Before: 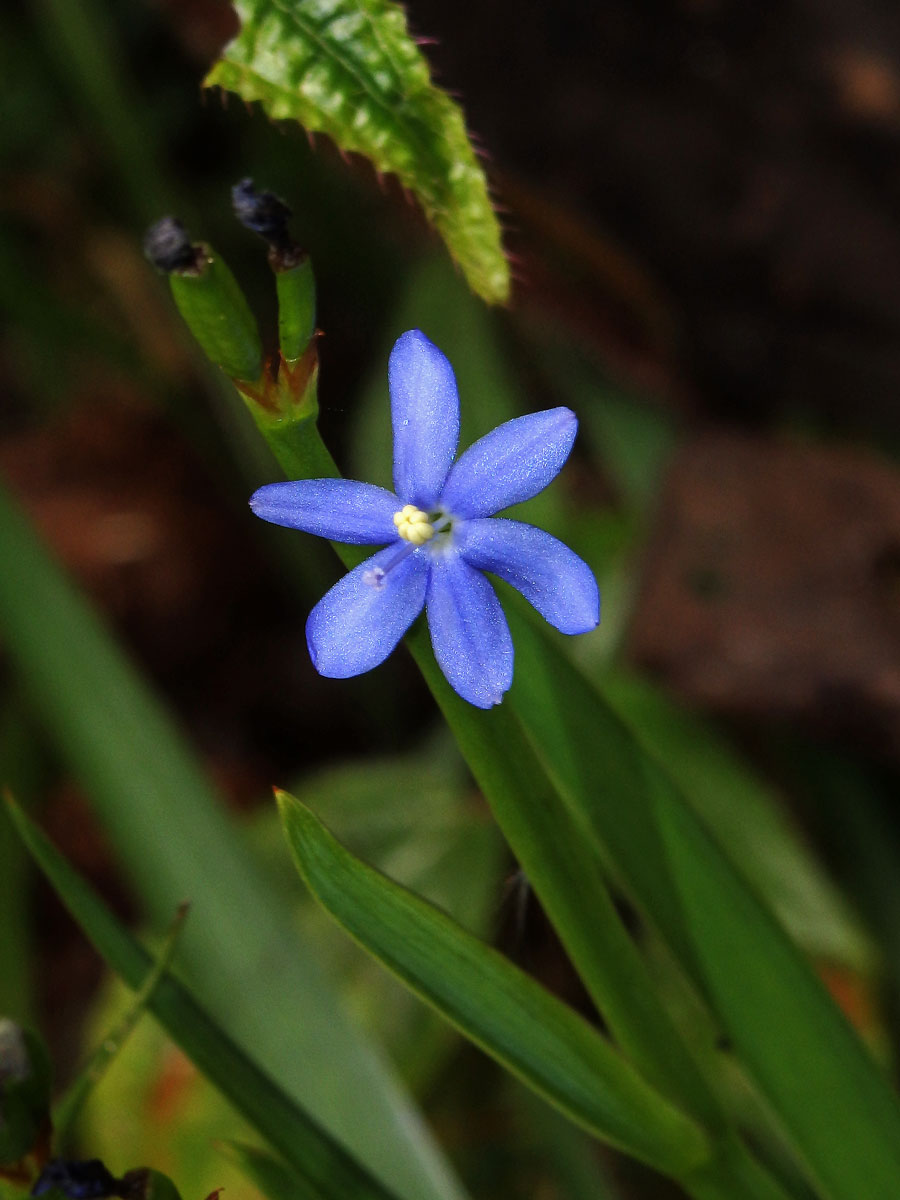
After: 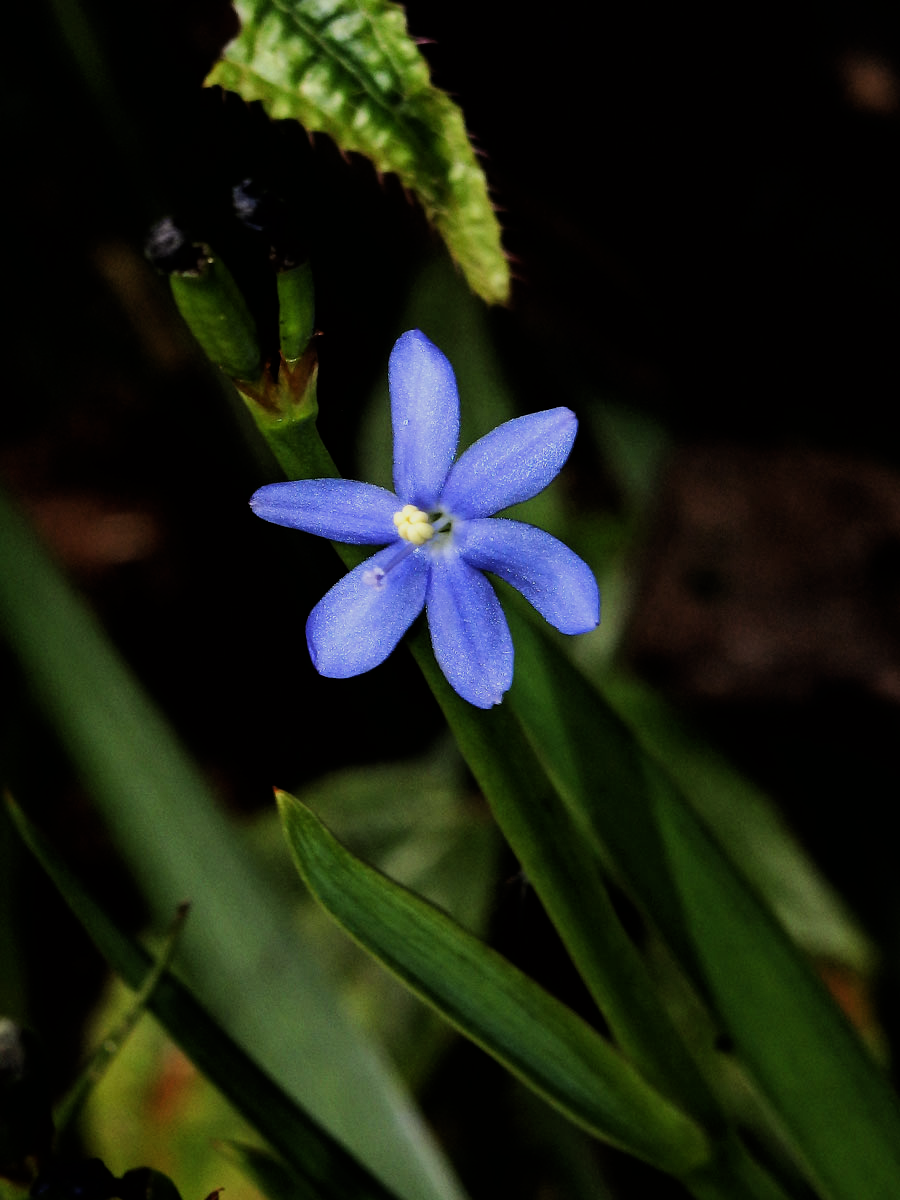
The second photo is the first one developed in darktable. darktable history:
filmic rgb: black relative exposure -4.97 EV, white relative exposure 3.96 EV, hardness 2.88, contrast 1.412
